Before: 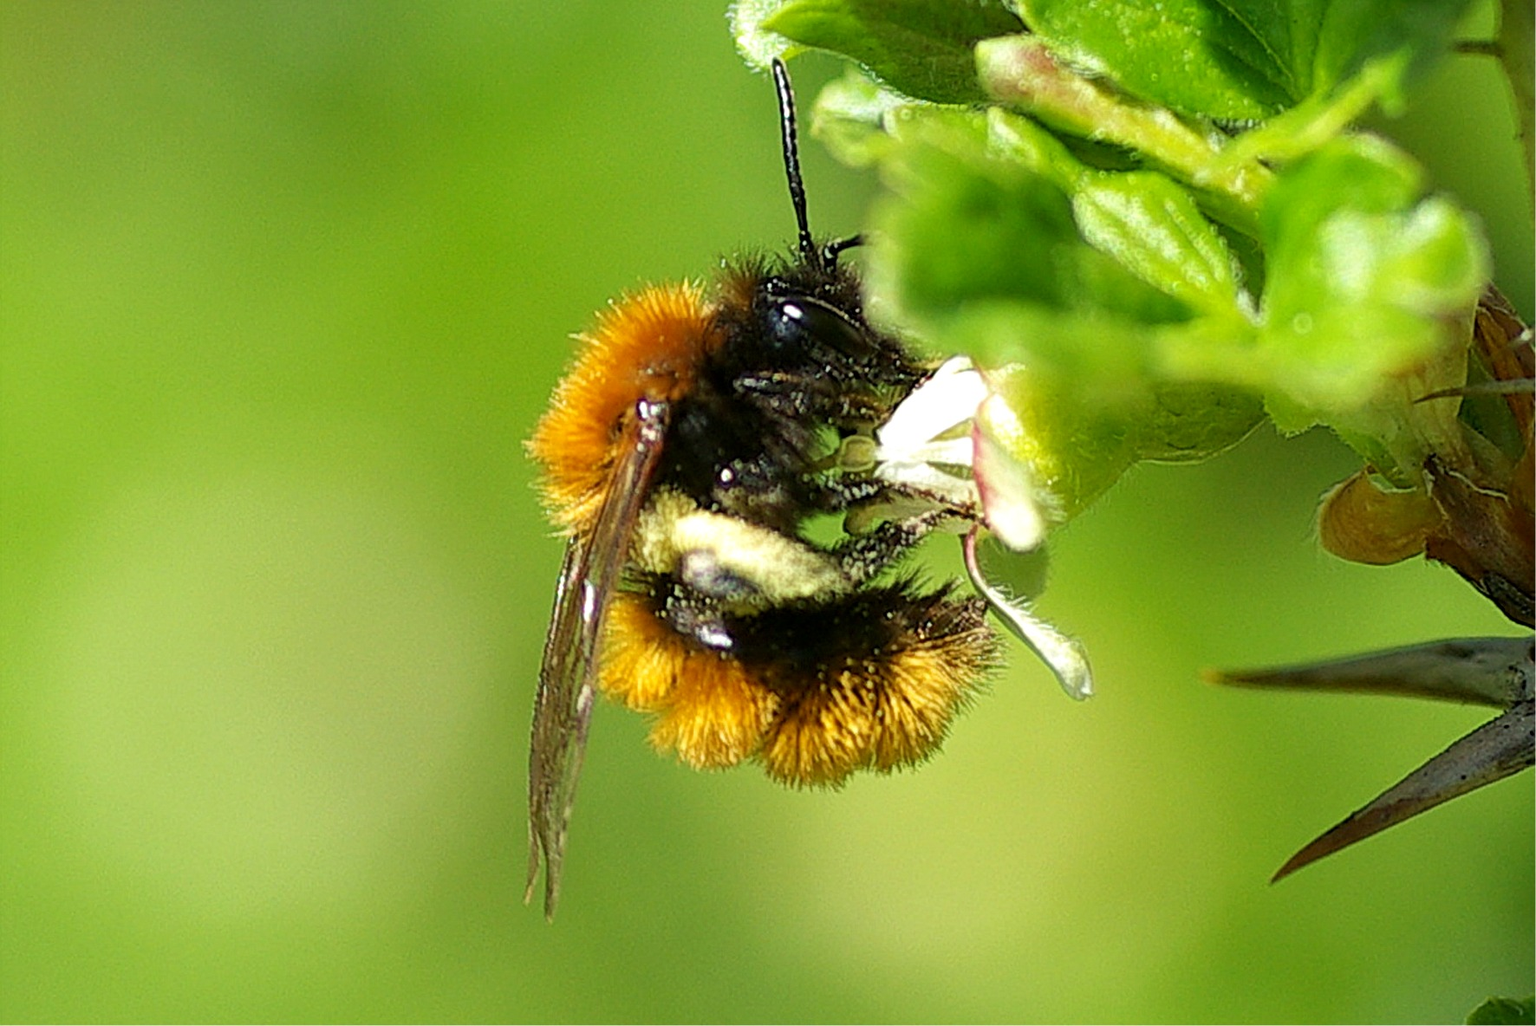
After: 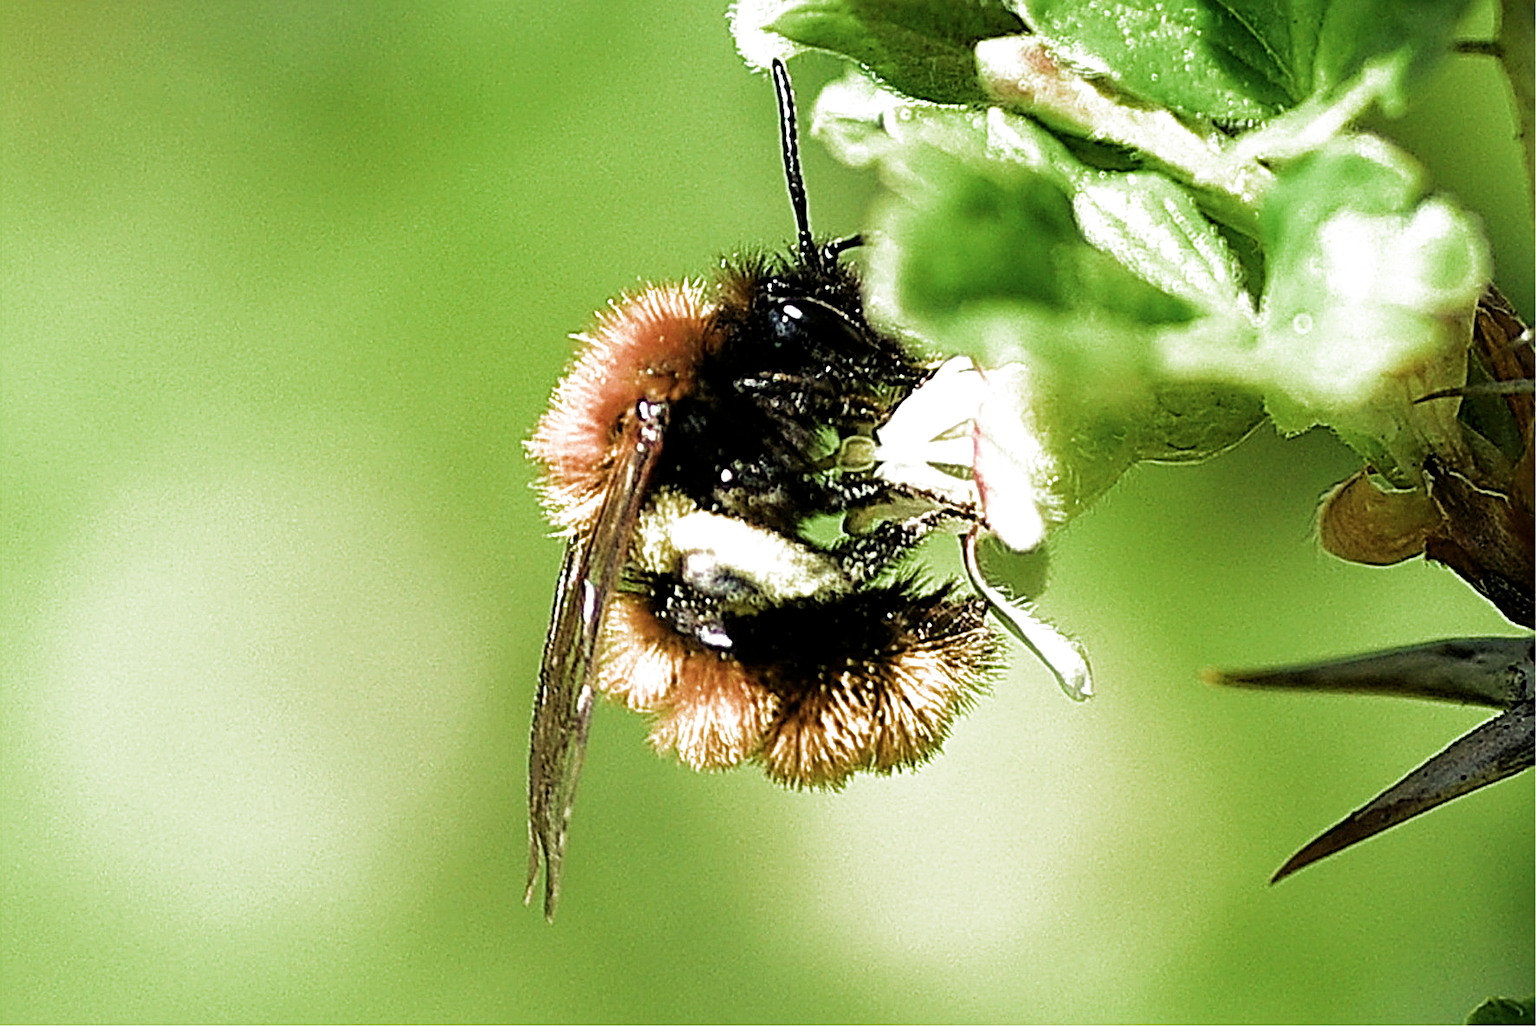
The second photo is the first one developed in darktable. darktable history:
sharpen: radius 3.979
filmic rgb: black relative exposure -8.3 EV, white relative exposure 2.2 EV, target white luminance 99.9%, hardness 7.17, latitude 75.52%, contrast 1.318, highlights saturation mix -2.7%, shadows ↔ highlights balance 30.79%, color science v4 (2020)
exposure: exposure 0.131 EV, compensate exposure bias true, compensate highlight preservation false
